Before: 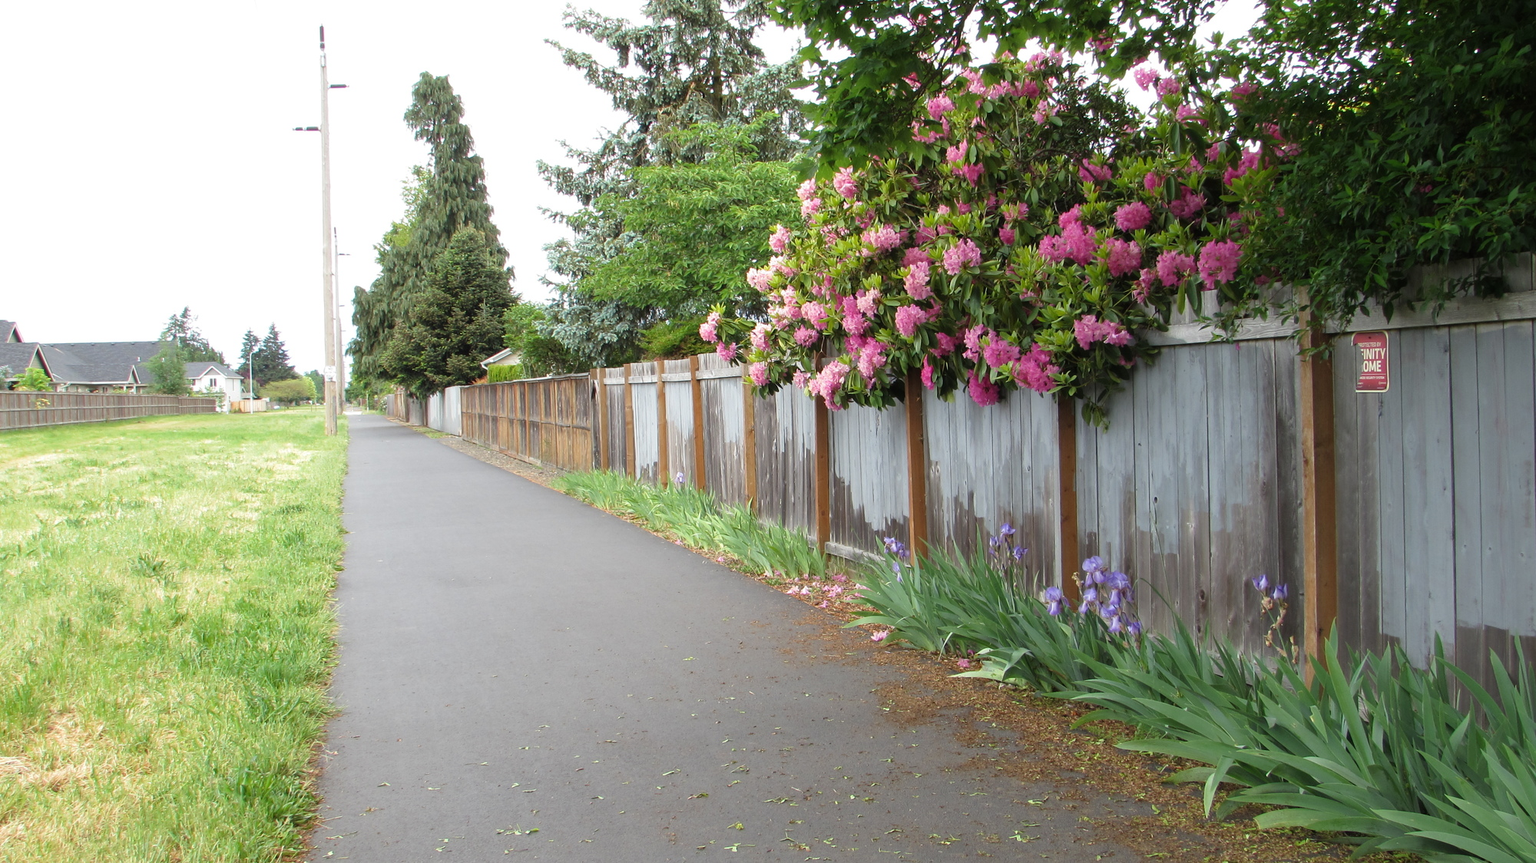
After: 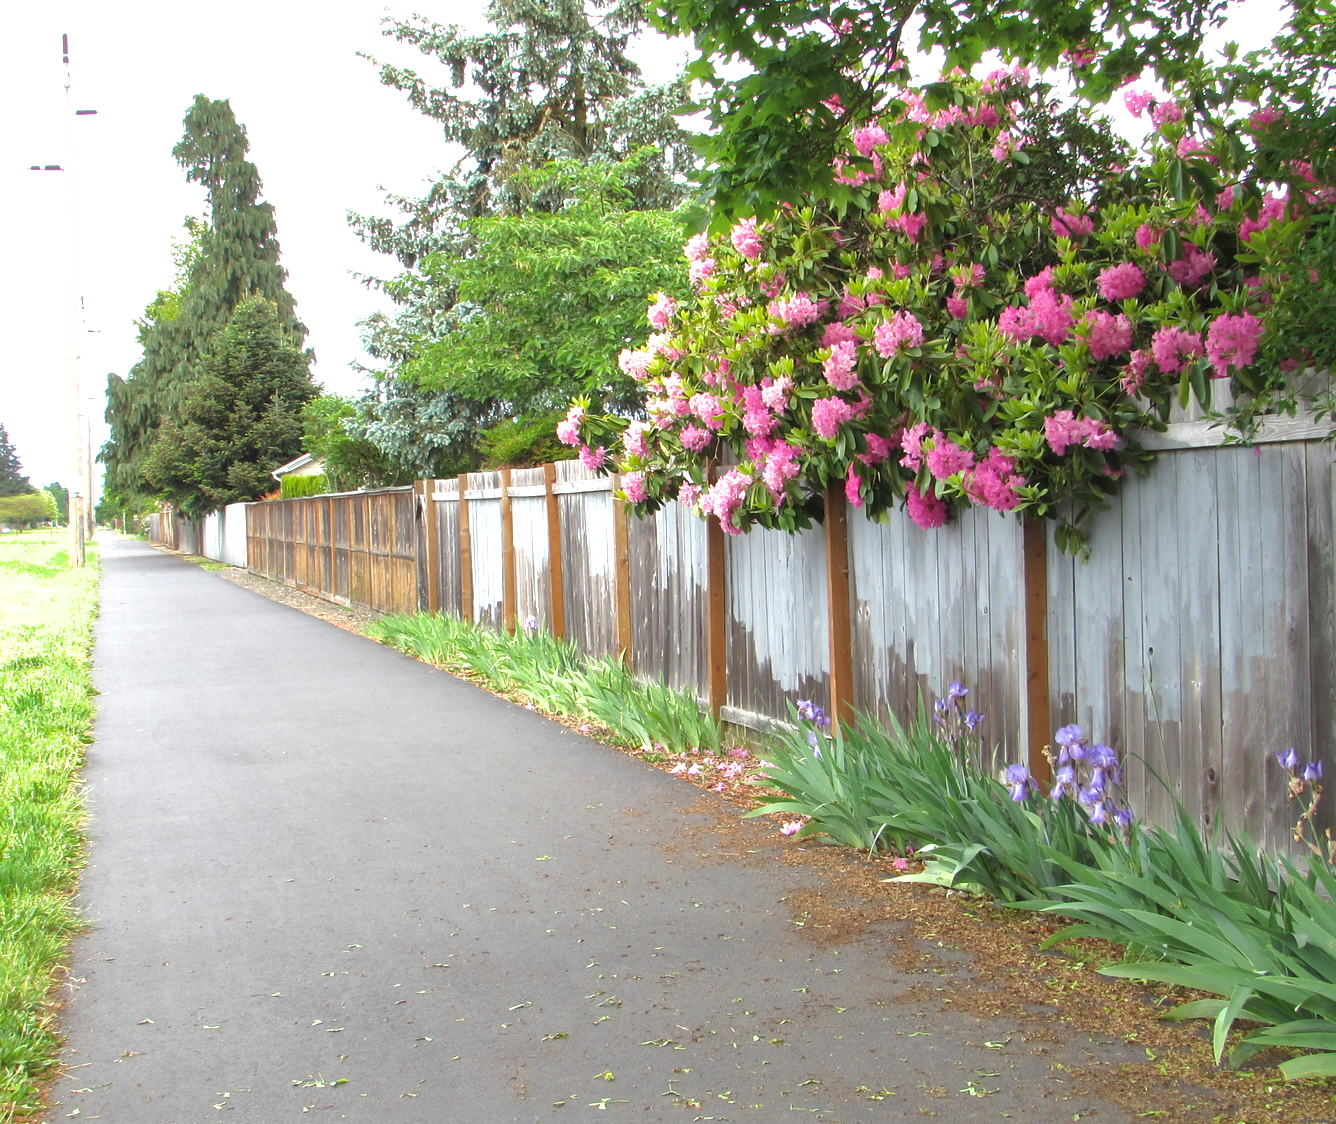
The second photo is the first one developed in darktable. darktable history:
shadows and highlights: on, module defaults
exposure: exposure 0.669 EV, compensate highlight preservation false
crop and rotate: left 17.732%, right 15.423%
